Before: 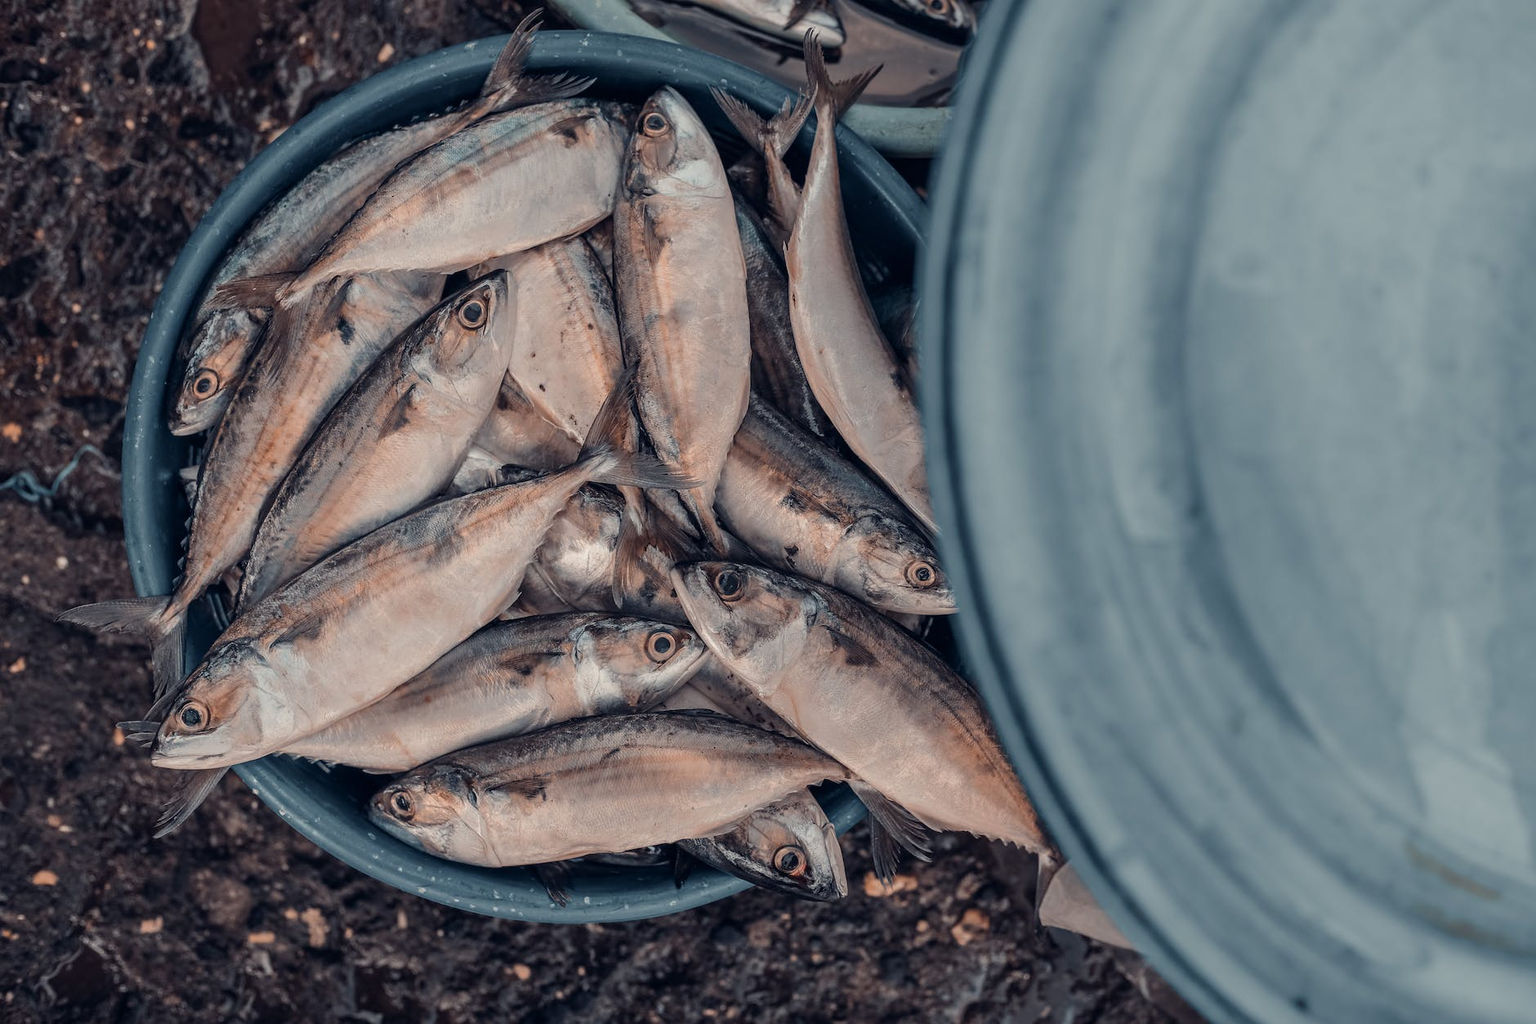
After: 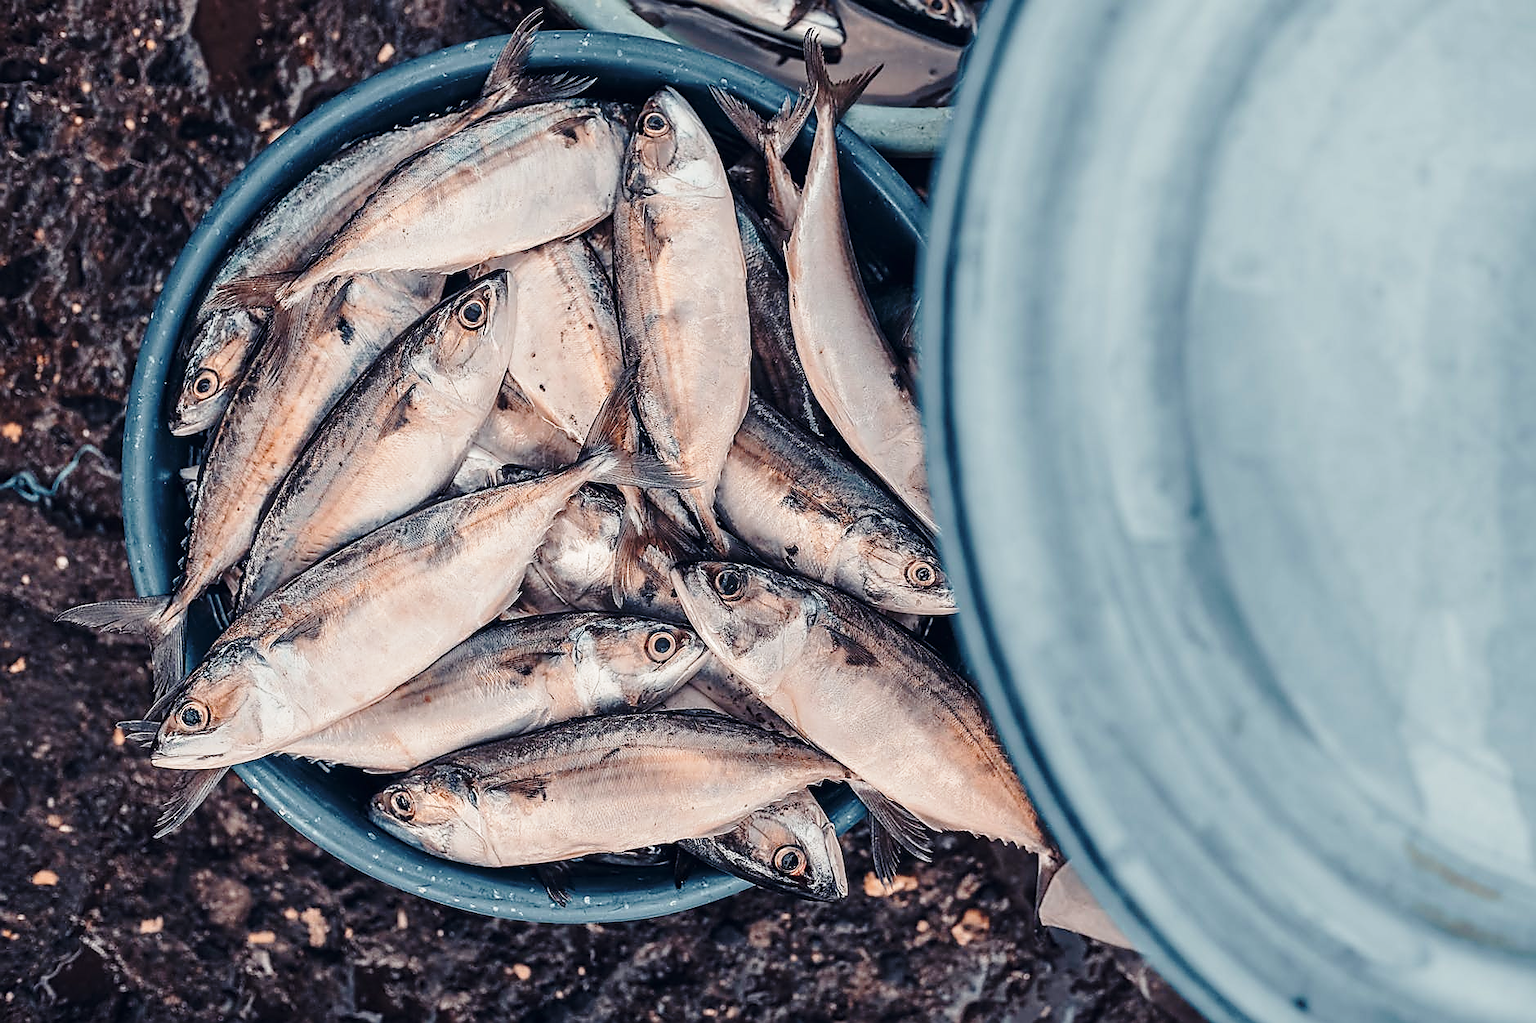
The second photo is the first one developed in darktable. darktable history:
sharpen: radius 1.404, amount 1.253, threshold 0.631
base curve: curves: ch0 [(0, 0) (0.028, 0.03) (0.121, 0.232) (0.46, 0.748) (0.859, 0.968) (1, 1)], preserve colors none
